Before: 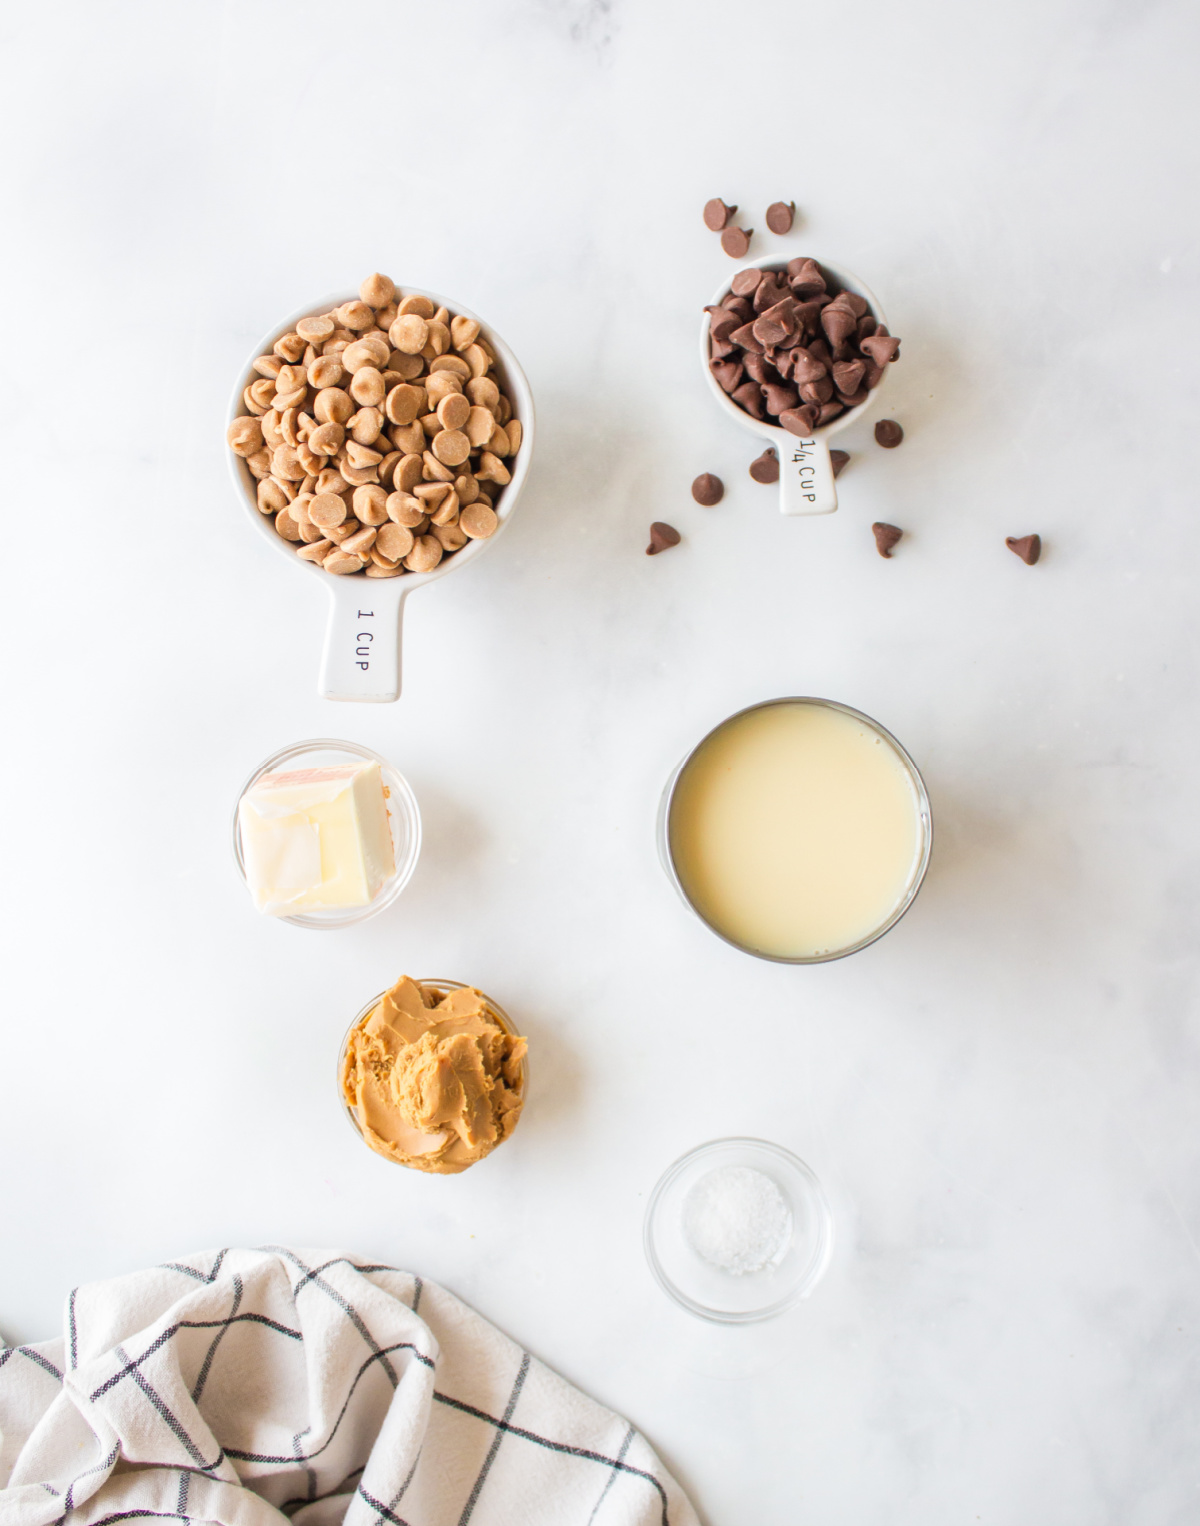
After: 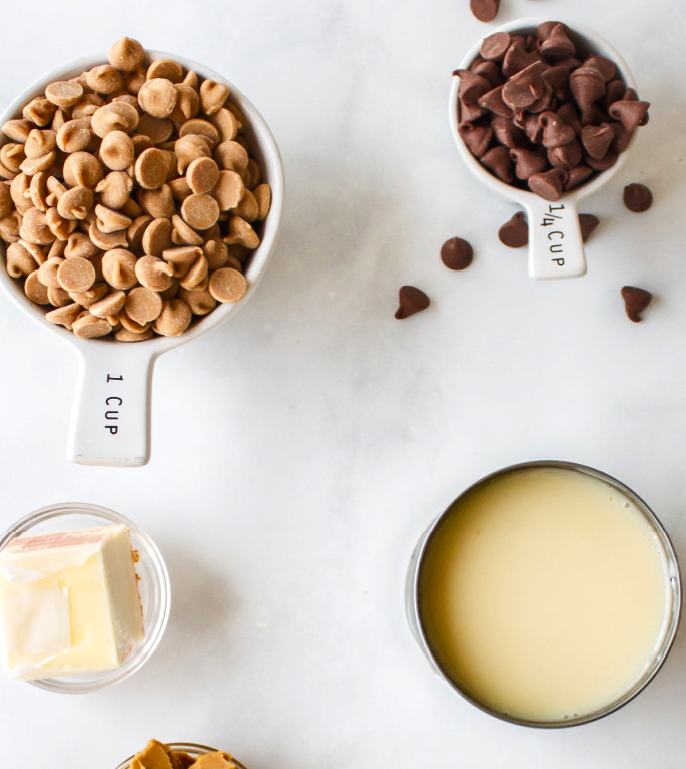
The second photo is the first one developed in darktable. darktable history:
exposure: exposure 0.078 EV, compensate highlight preservation false
shadows and highlights: radius 133.83, soften with gaussian
crop: left 20.932%, top 15.471%, right 21.848%, bottom 34.081%
